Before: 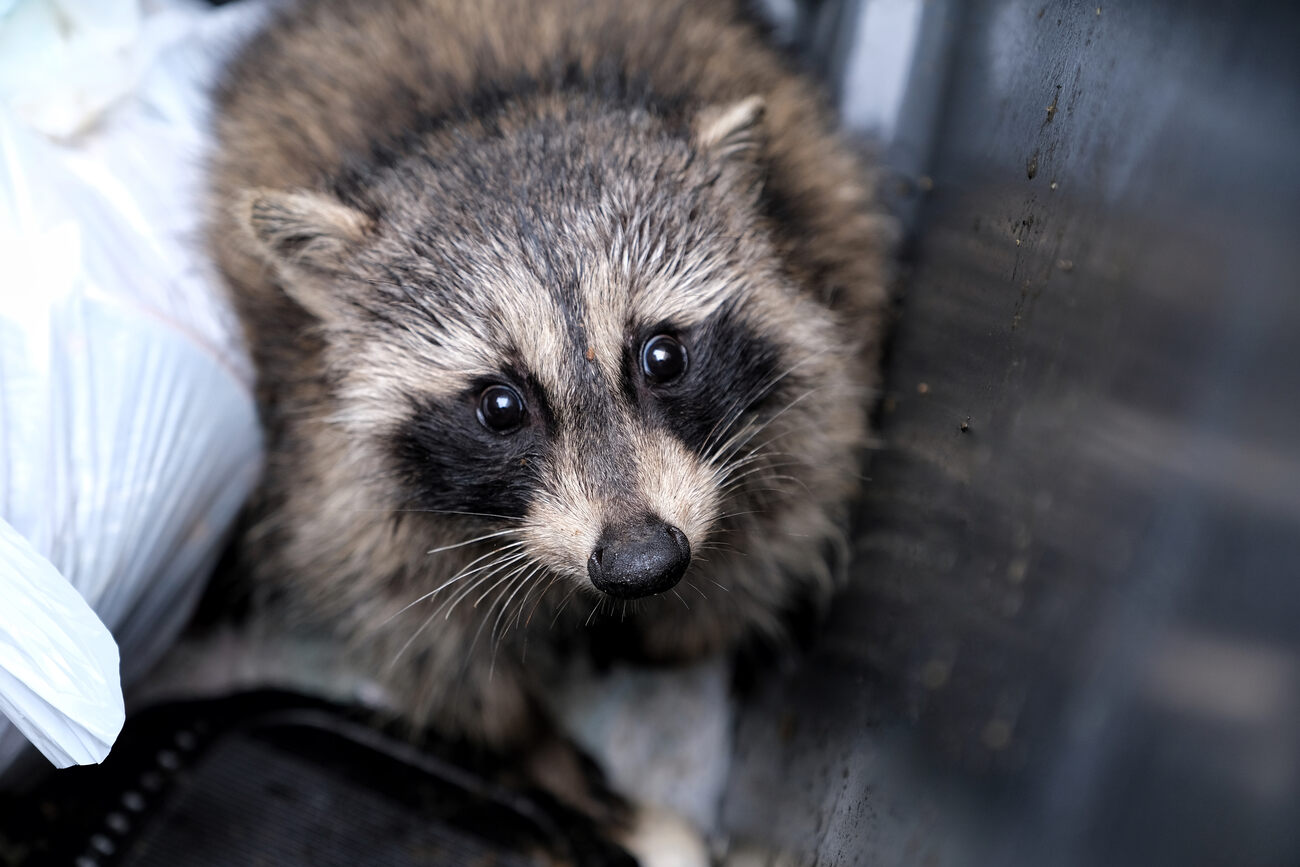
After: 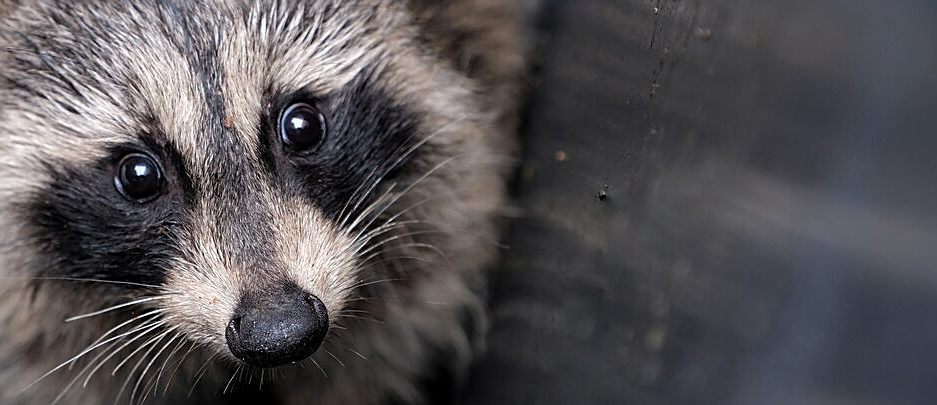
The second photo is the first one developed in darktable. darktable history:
crop and rotate: left 27.891%, top 26.772%, bottom 26.509%
shadows and highlights: shadows 25.48, highlights -24.51
sharpen: on, module defaults
